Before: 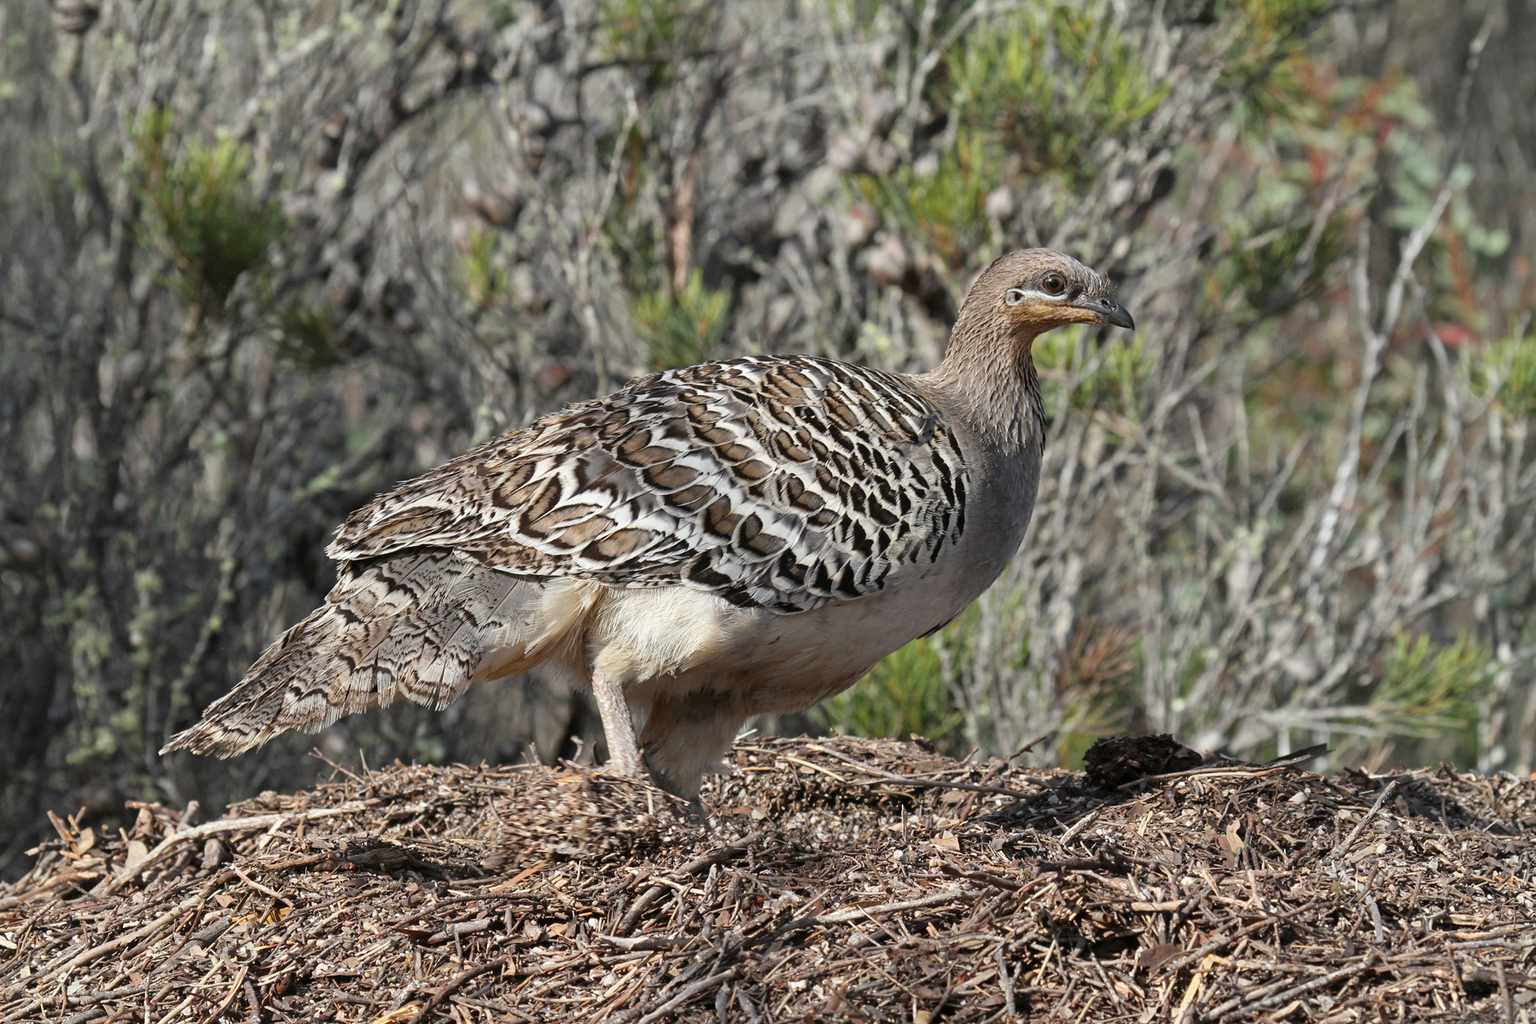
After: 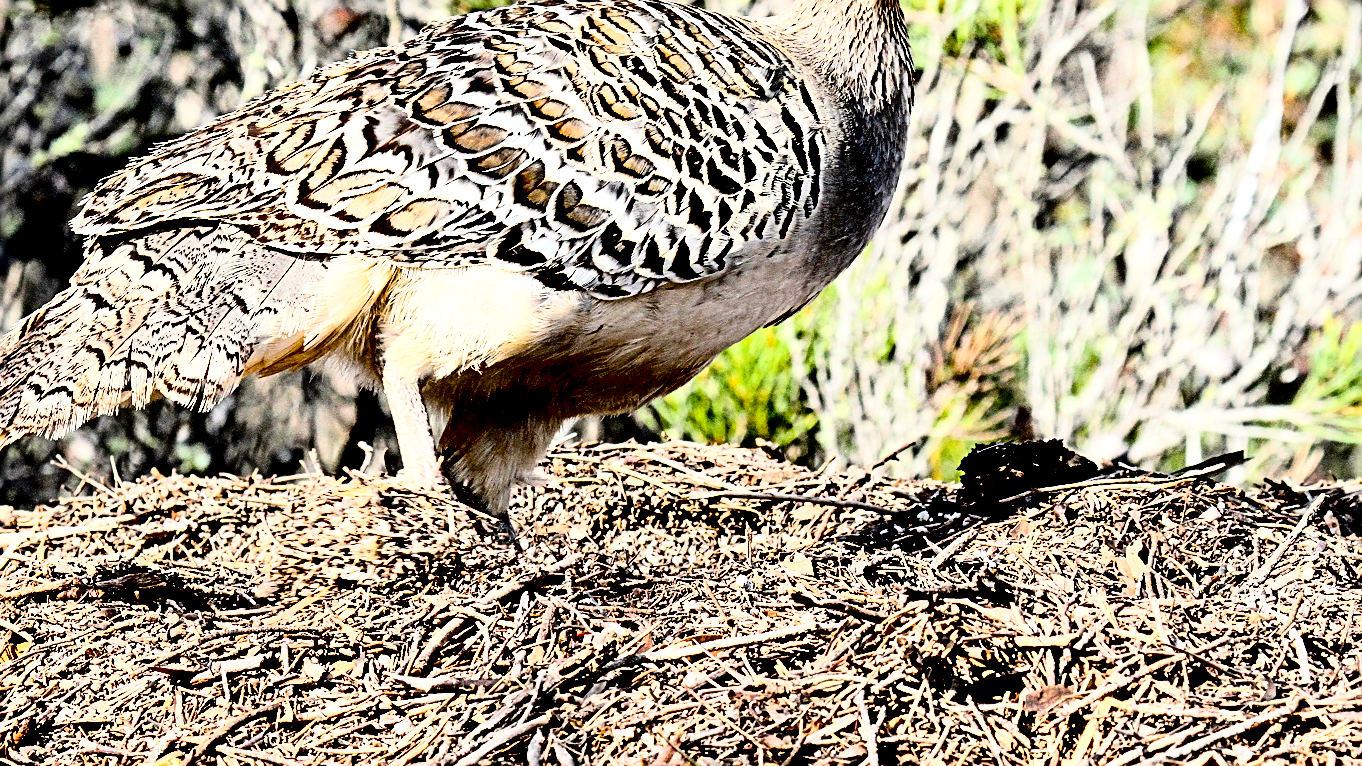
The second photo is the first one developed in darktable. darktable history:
crop and rotate: left 17.299%, top 35.115%, right 7.015%, bottom 1.024%
exposure: black level correction 0.035, exposure 0.9 EV, compensate highlight preservation false
rgb curve: curves: ch0 [(0, 0) (0.21, 0.15) (0.24, 0.21) (0.5, 0.75) (0.75, 0.96) (0.89, 0.99) (1, 1)]; ch1 [(0, 0.02) (0.21, 0.13) (0.25, 0.2) (0.5, 0.67) (0.75, 0.9) (0.89, 0.97) (1, 1)]; ch2 [(0, 0.02) (0.21, 0.13) (0.25, 0.2) (0.5, 0.67) (0.75, 0.9) (0.89, 0.97) (1, 1)], compensate middle gray true
sharpen: radius 2.531, amount 0.628
